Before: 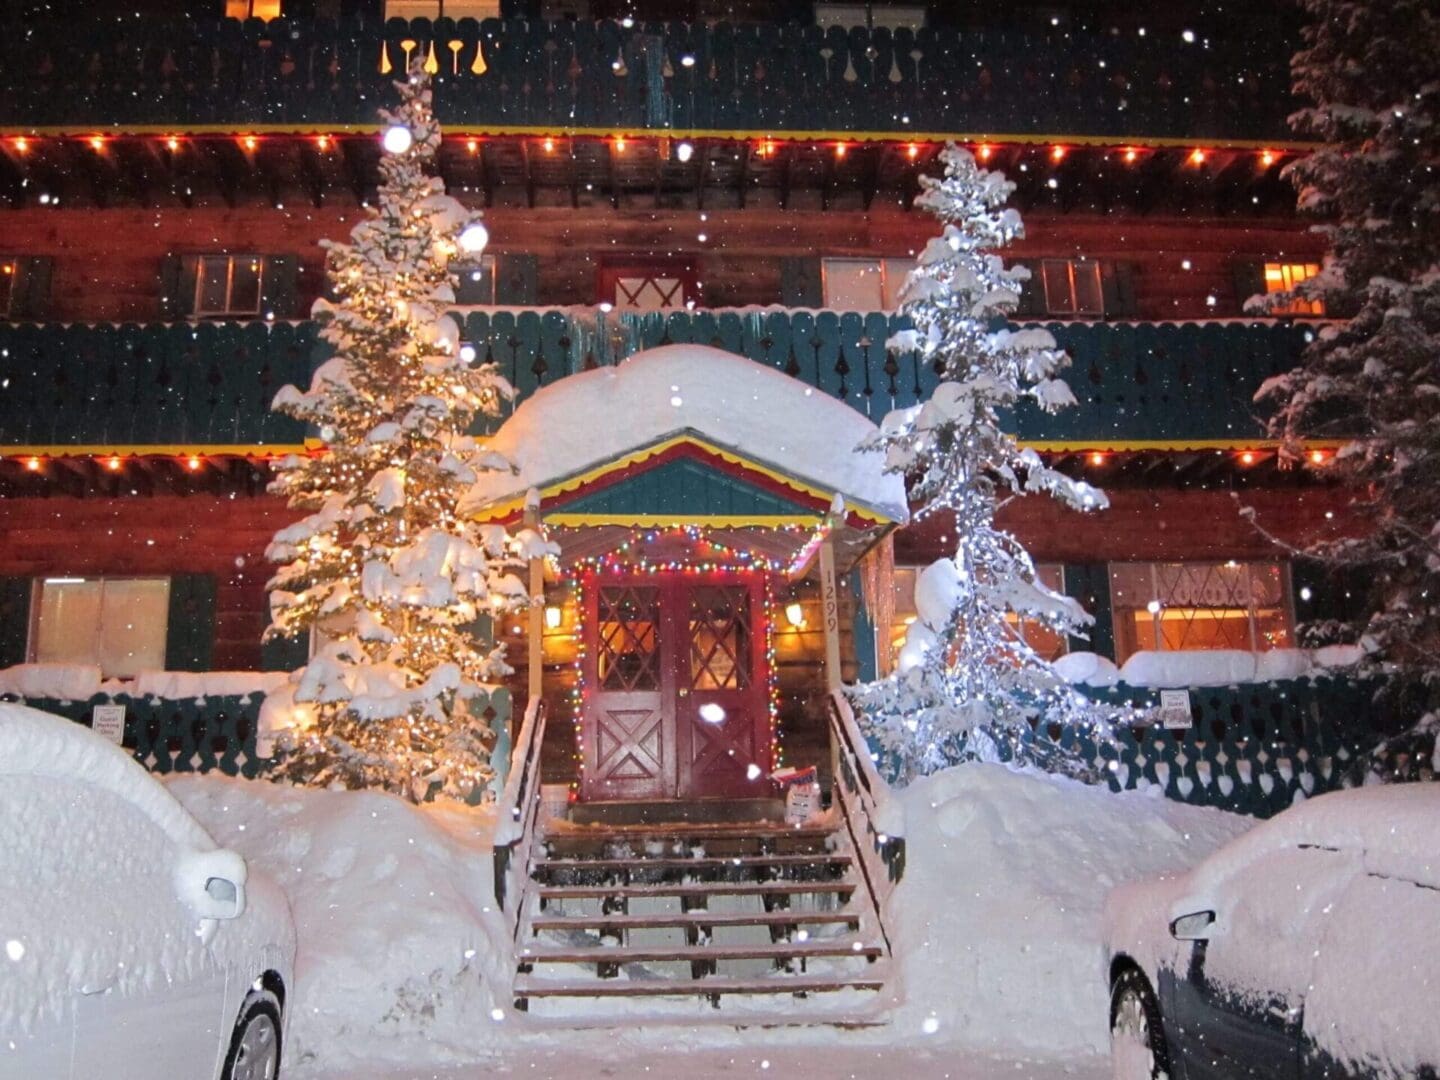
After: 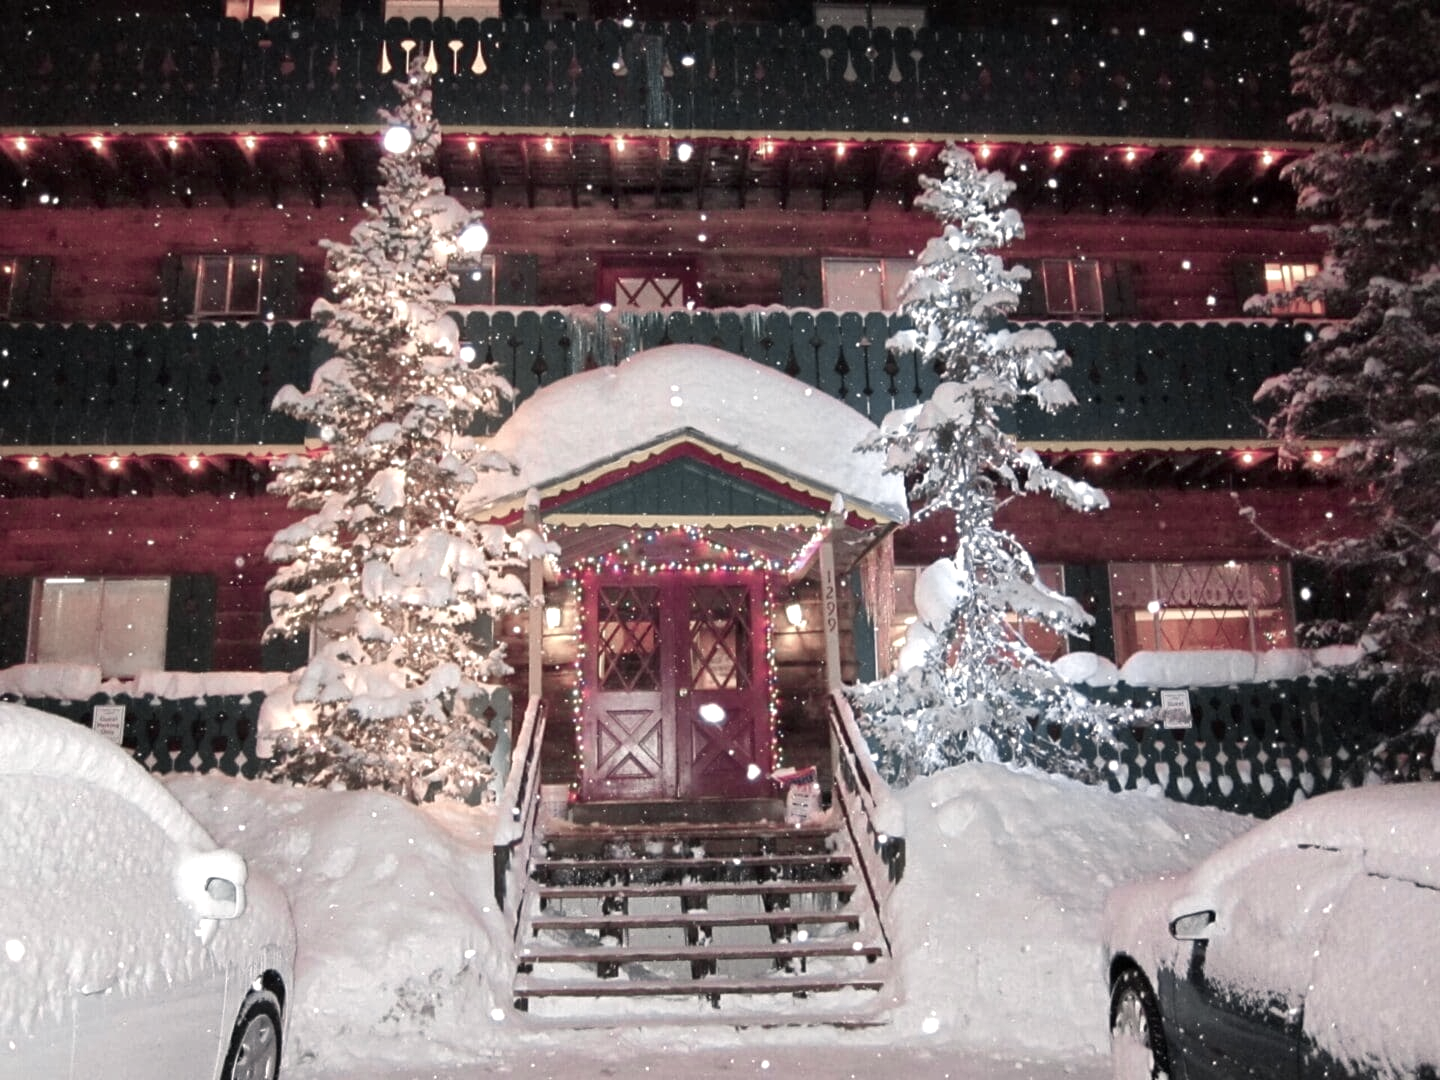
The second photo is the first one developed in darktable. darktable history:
local contrast: mode bilateral grid, contrast 20, coarseness 50, detail 119%, midtone range 0.2
color zones: curves: ch1 [(0, 0.34) (0.143, 0.164) (0.286, 0.152) (0.429, 0.176) (0.571, 0.173) (0.714, 0.188) (0.857, 0.199) (1, 0.34)]
color balance rgb: highlights gain › chroma 2.935%, highlights gain › hue 62.52°, perceptual saturation grading › global saturation -0.094%, perceptual saturation grading › highlights -15.921%, perceptual saturation grading › shadows 24.935%, hue shift -12.06°, perceptual brilliance grading › highlights 11.38%
